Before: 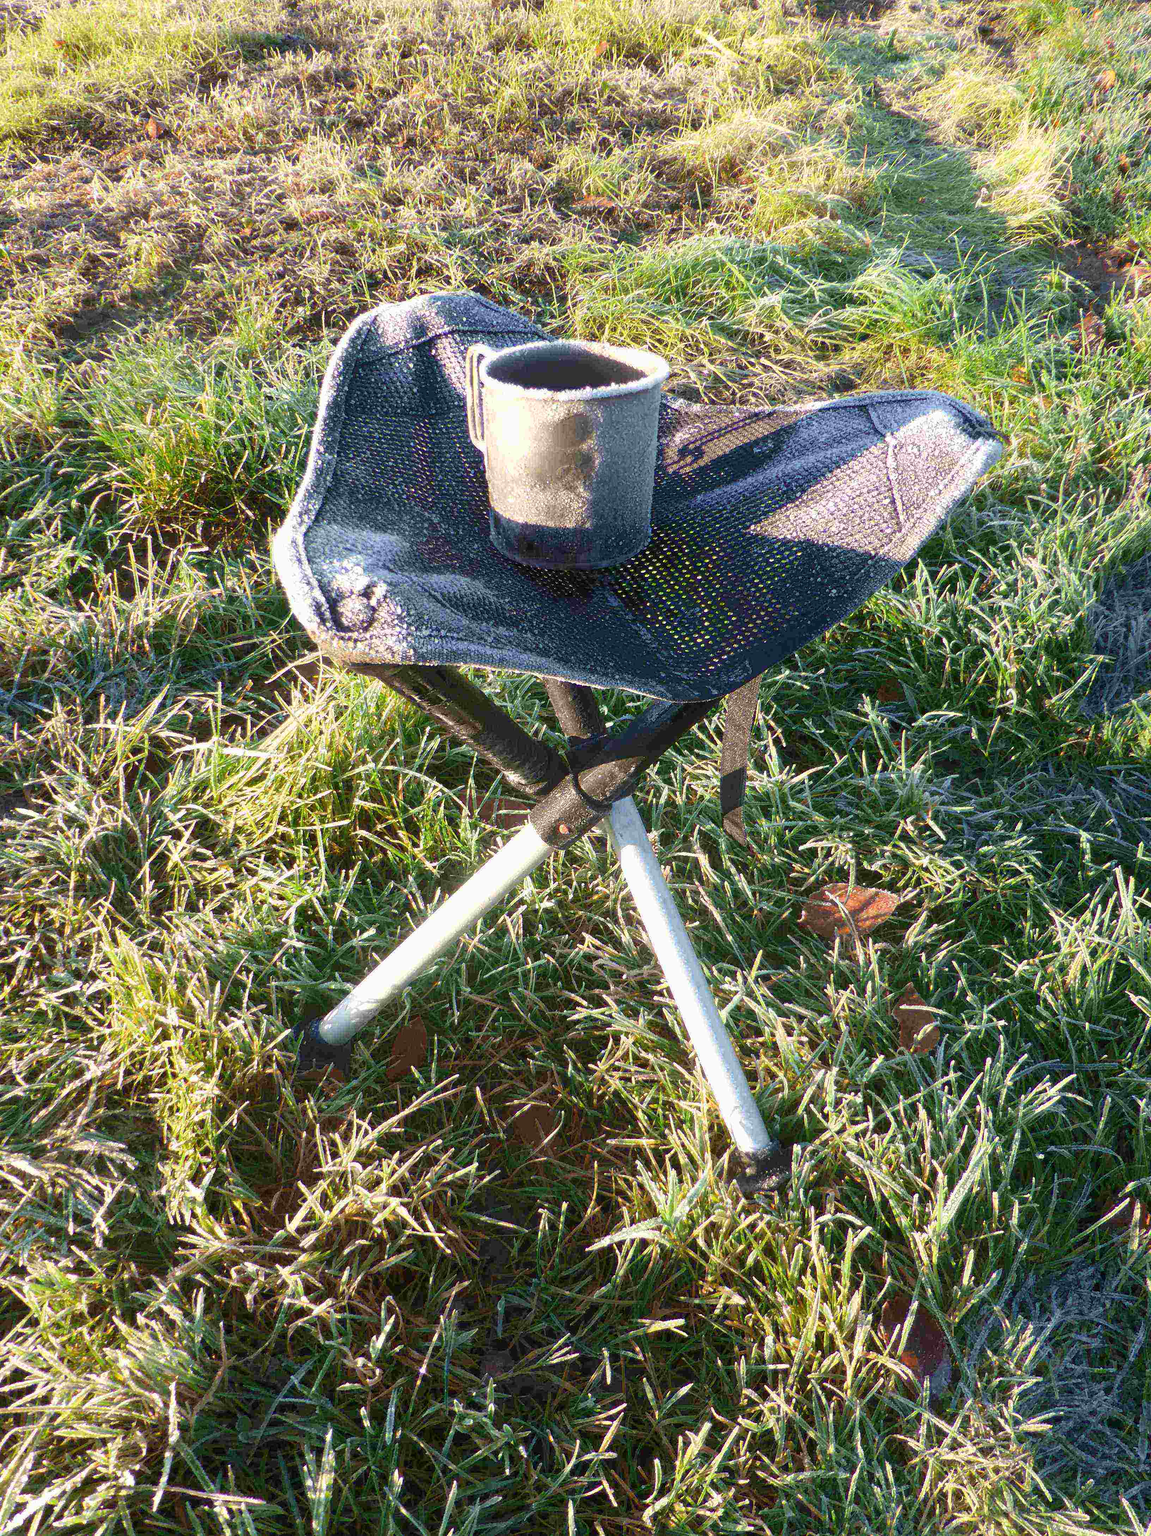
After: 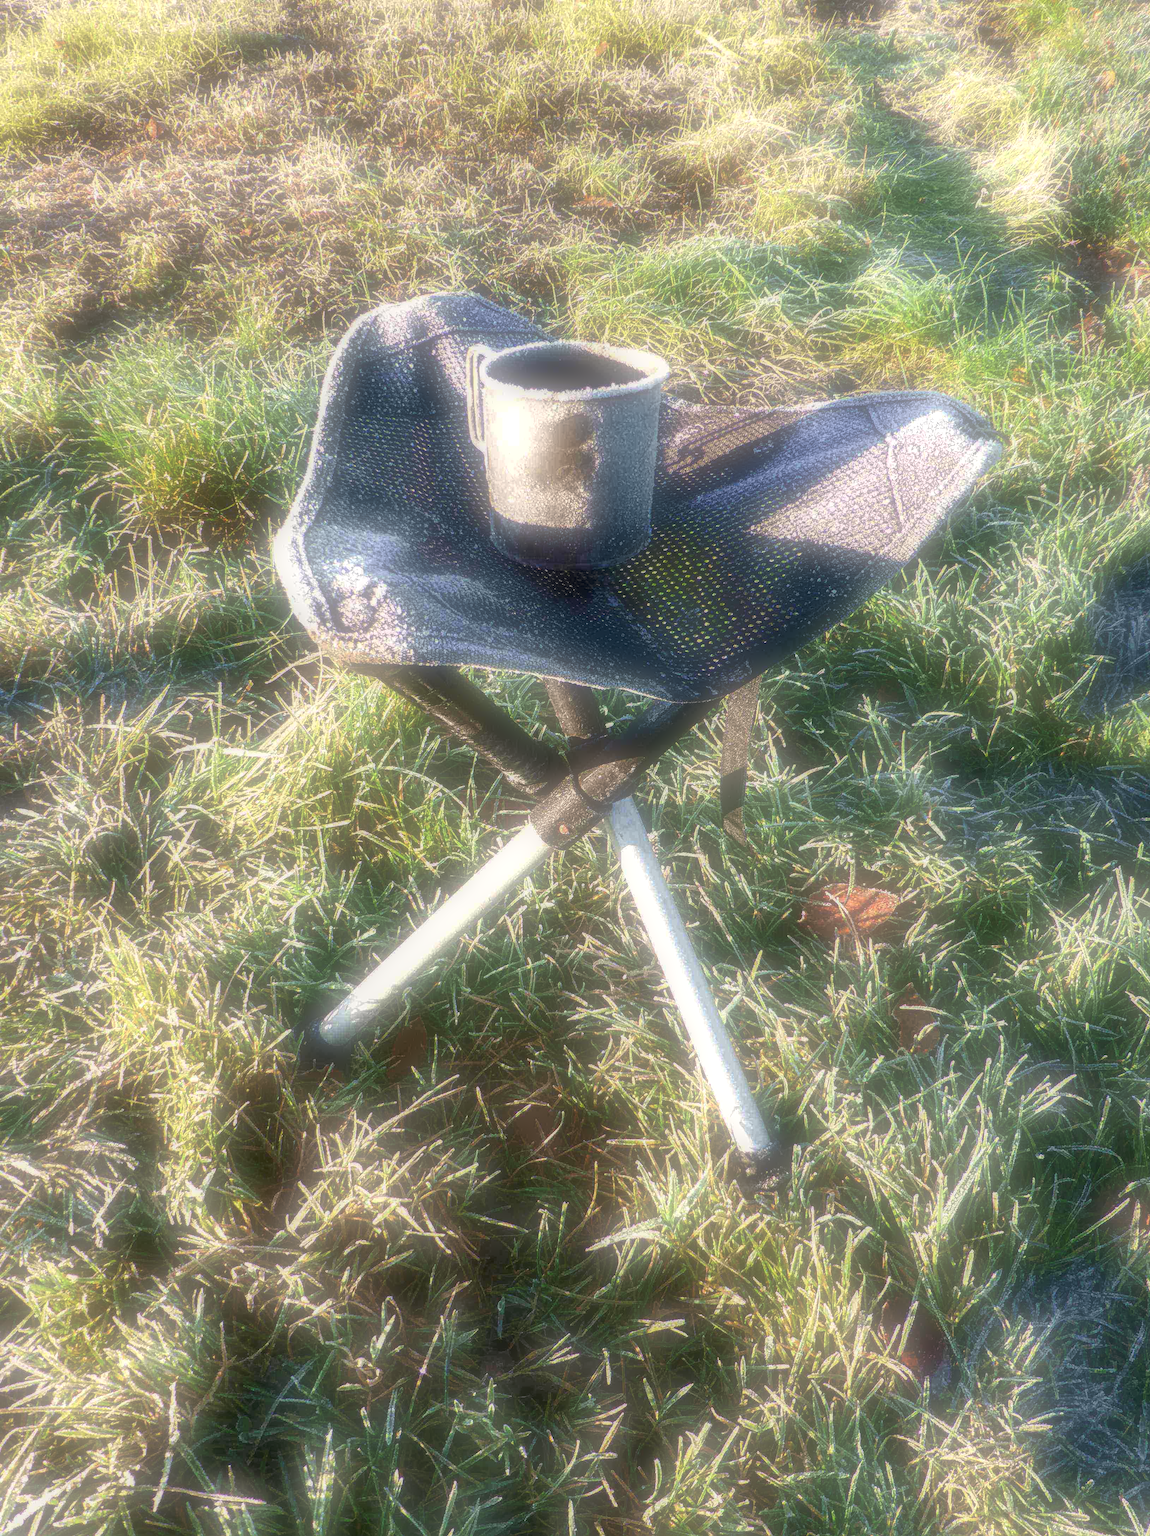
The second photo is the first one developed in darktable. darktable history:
color correction: highlights a* 0.816, highlights b* 2.78, saturation 1.1
local contrast: highlights 60%, shadows 60%, detail 160%
soften: on, module defaults
